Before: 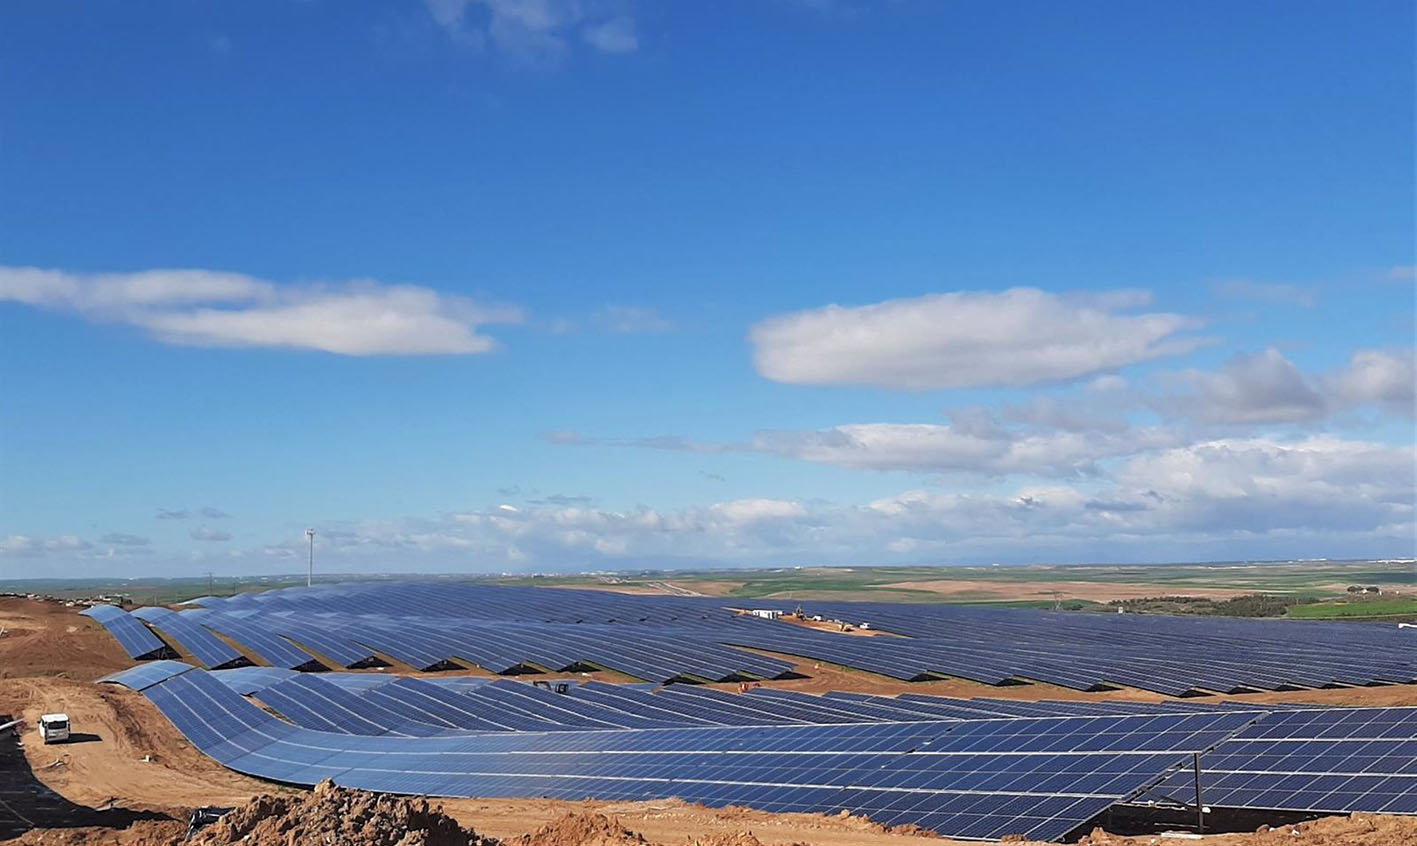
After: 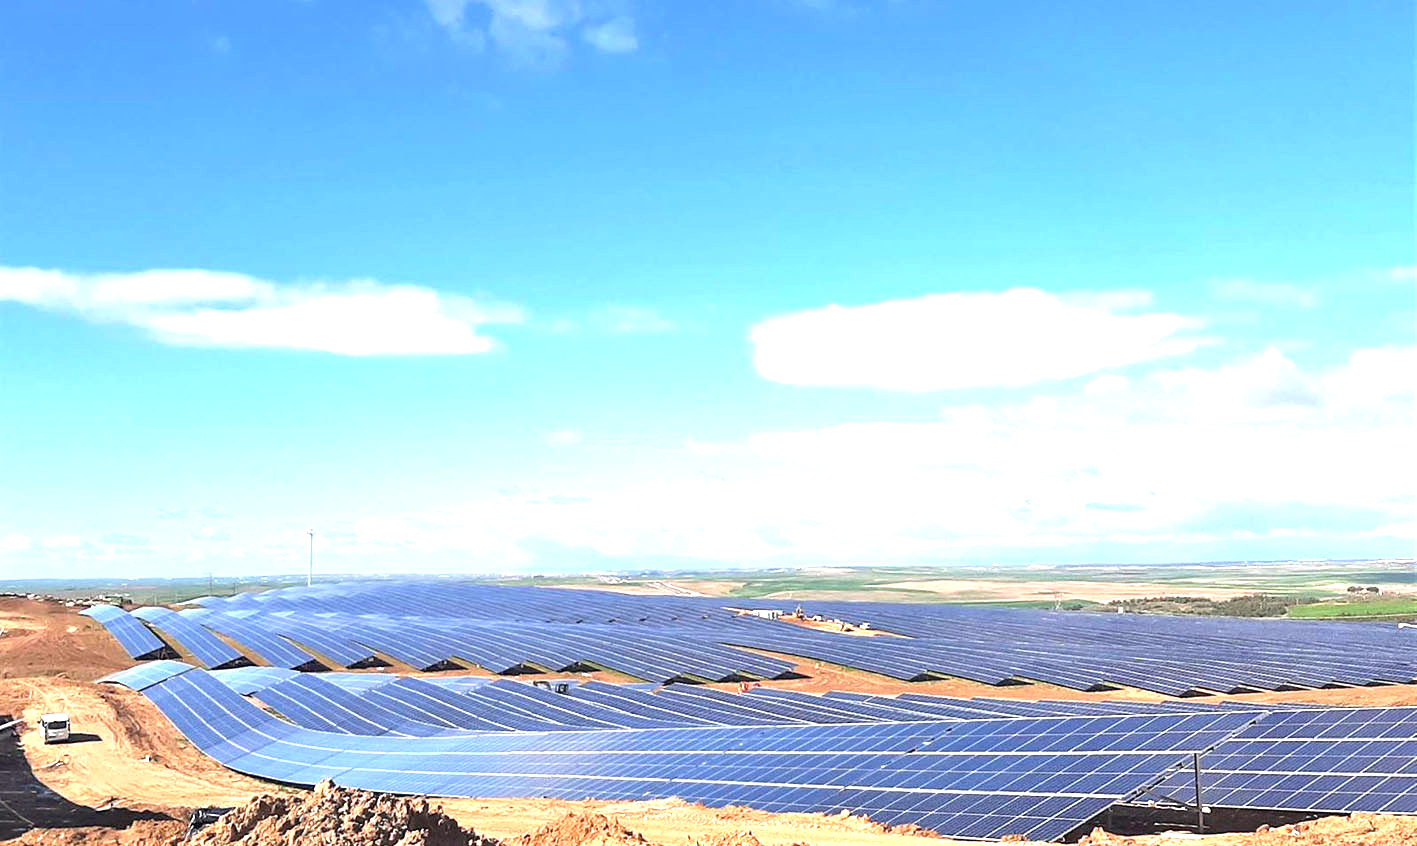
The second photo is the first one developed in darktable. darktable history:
exposure: black level correction 0, exposure 1.605 EV, compensate highlight preservation false
